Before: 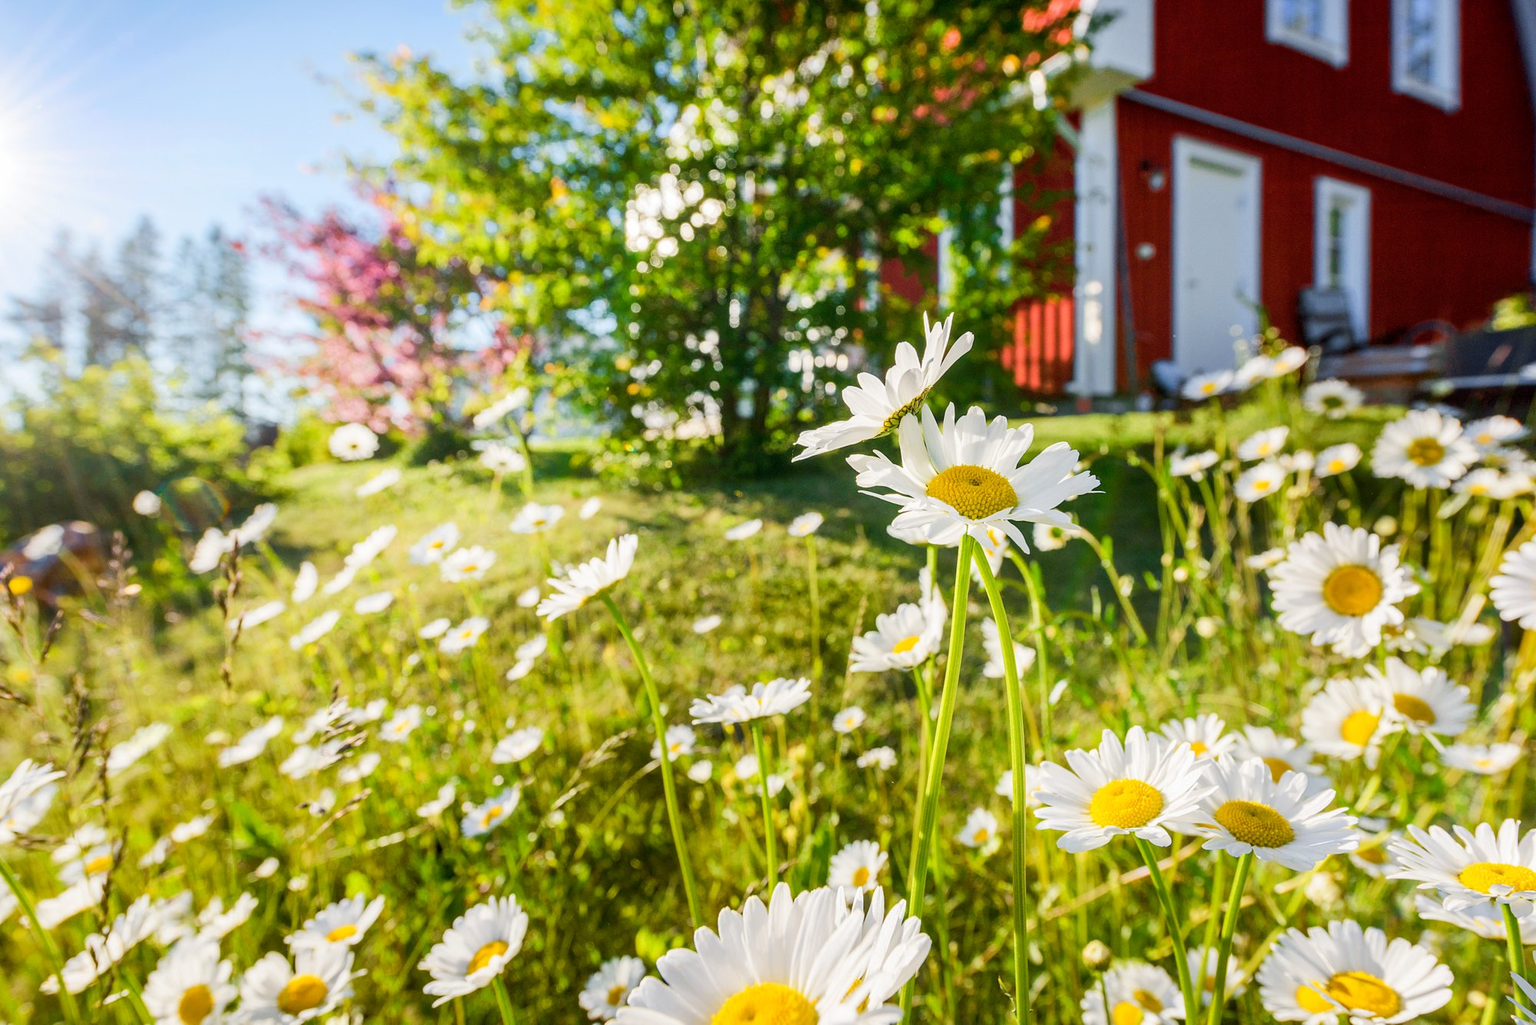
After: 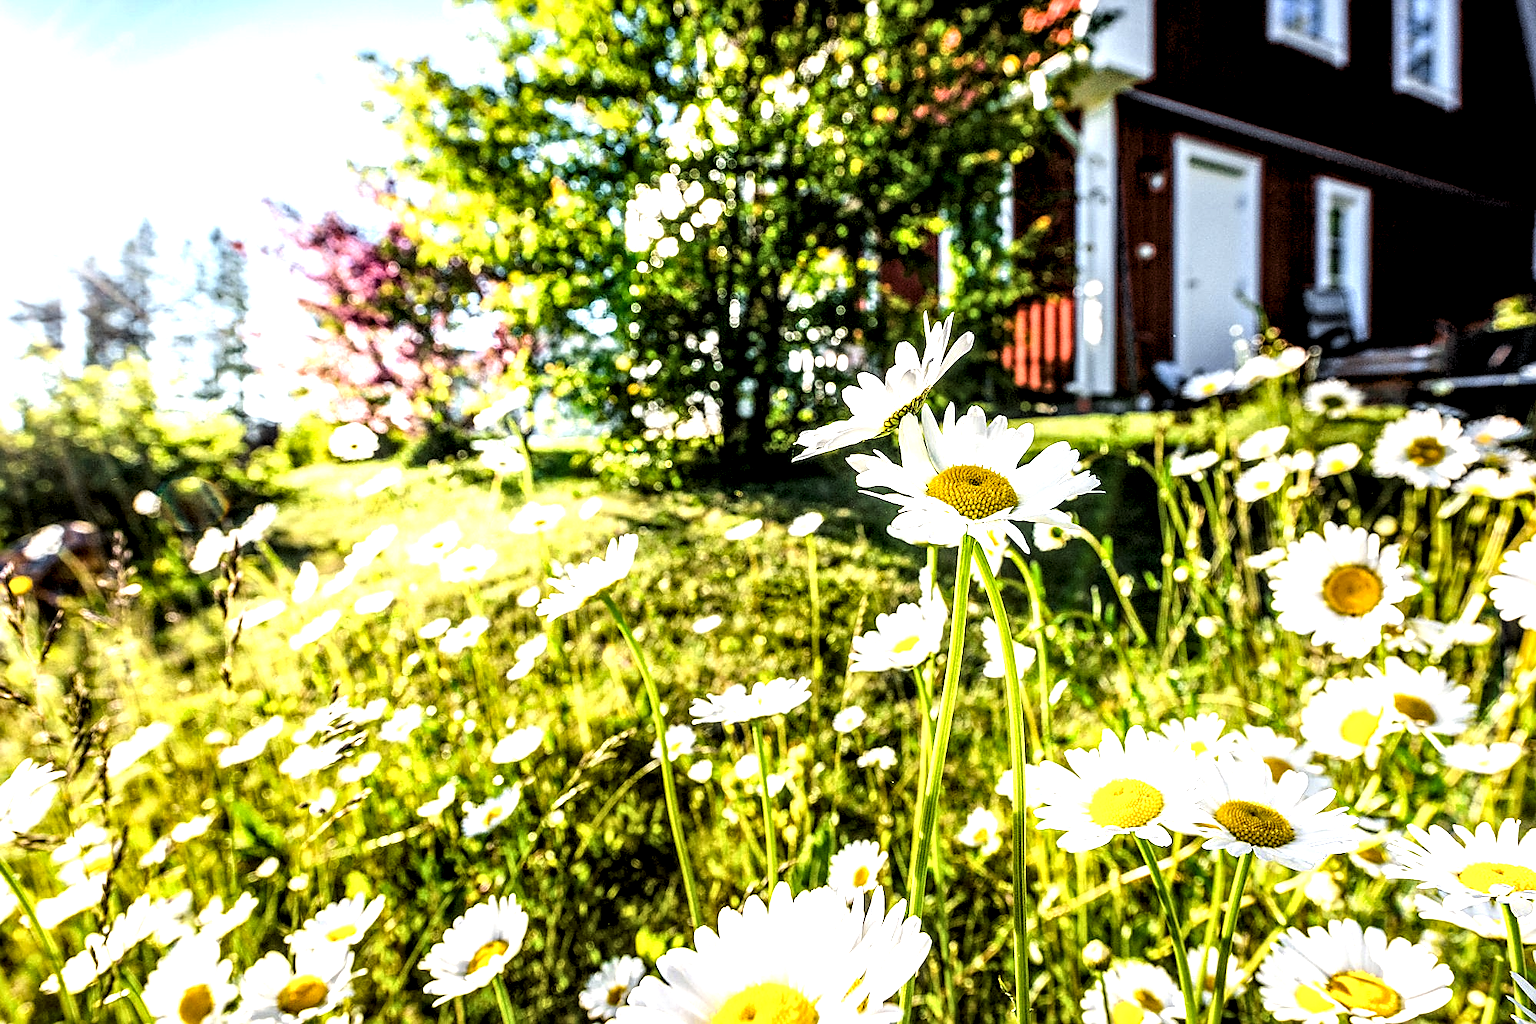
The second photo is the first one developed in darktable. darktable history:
exposure: exposure 0.445 EV, compensate exposure bias true, compensate highlight preservation false
levels: levels [0.182, 0.542, 0.902]
local contrast: highlights 16%, detail 188%
sharpen: on, module defaults
